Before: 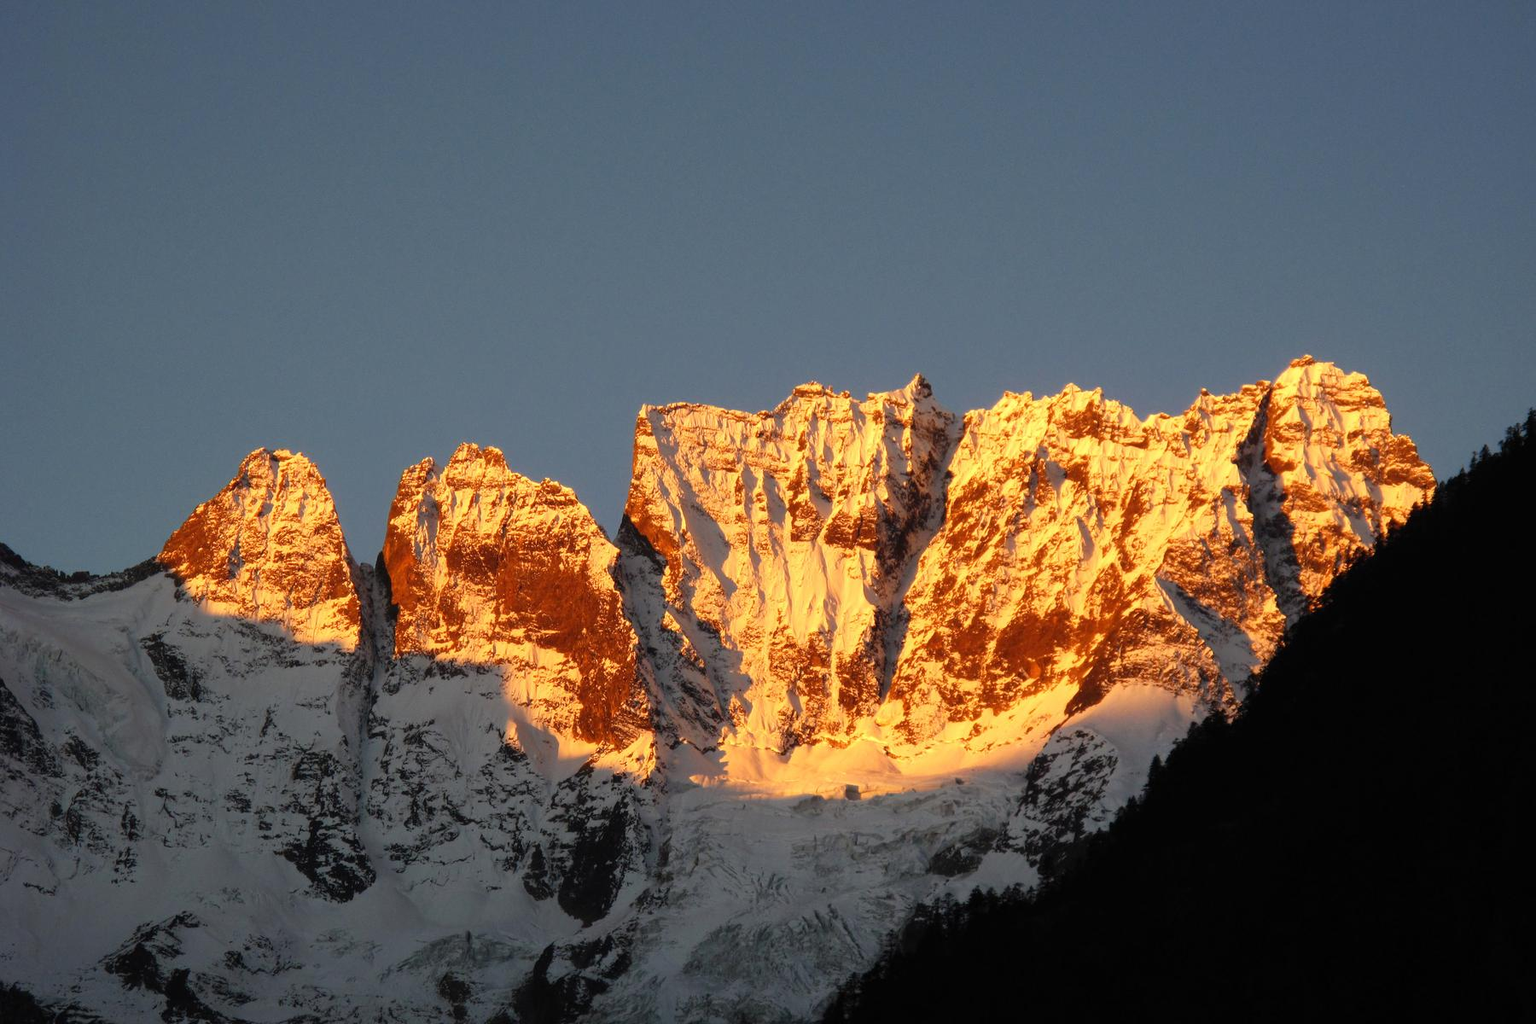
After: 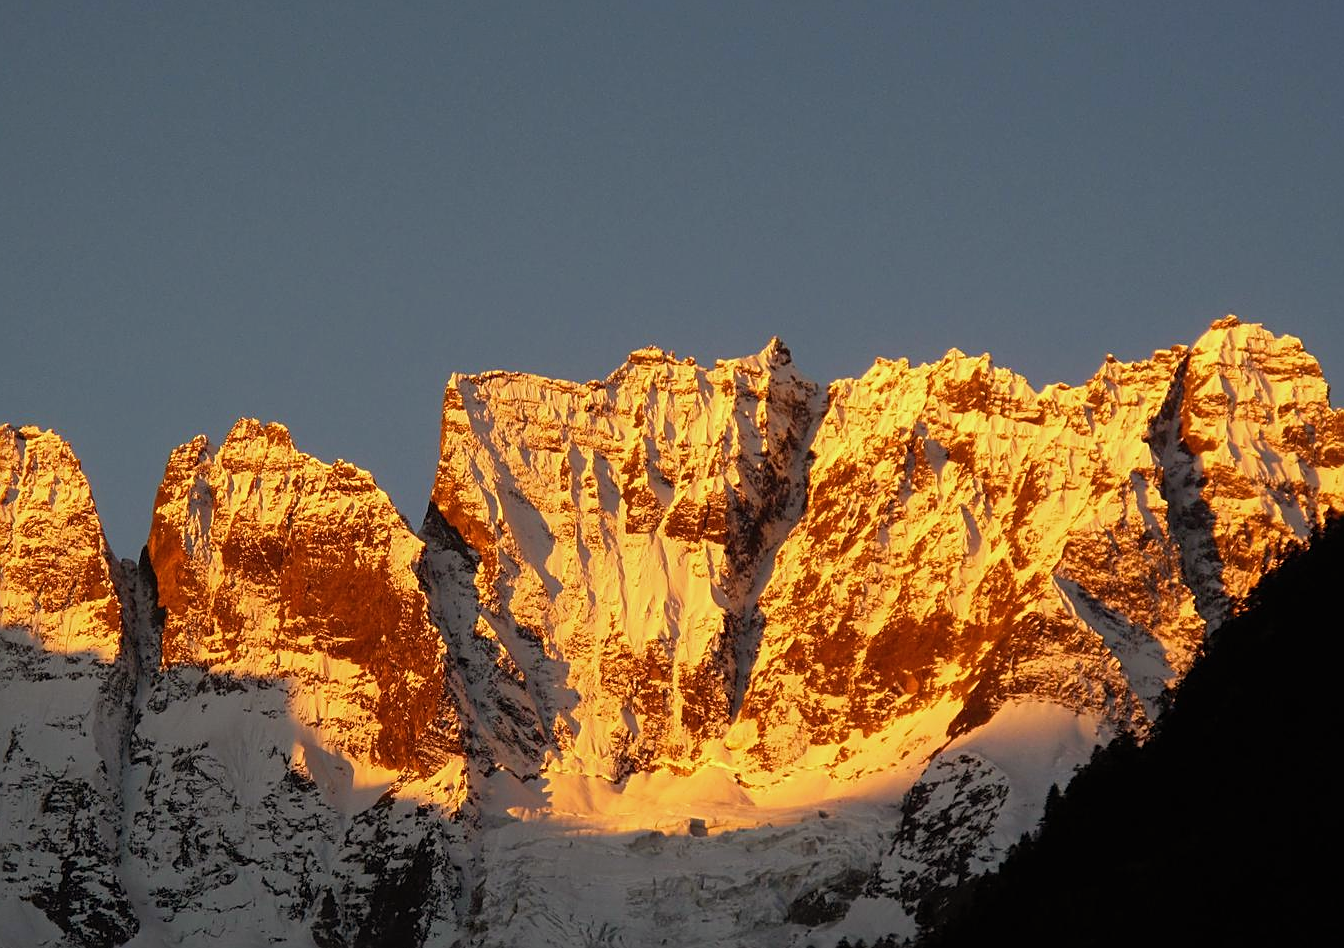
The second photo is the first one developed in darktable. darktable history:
color balance rgb: power › chroma 0.679%, power › hue 60°, perceptual saturation grading › global saturation 0.845%, global vibrance 14.9%
exposure: exposure -0.211 EV, compensate exposure bias true, compensate highlight preservation false
crop: left 16.765%, top 8.461%, right 8.533%, bottom 12.524%
sharpen: on, module defaults
